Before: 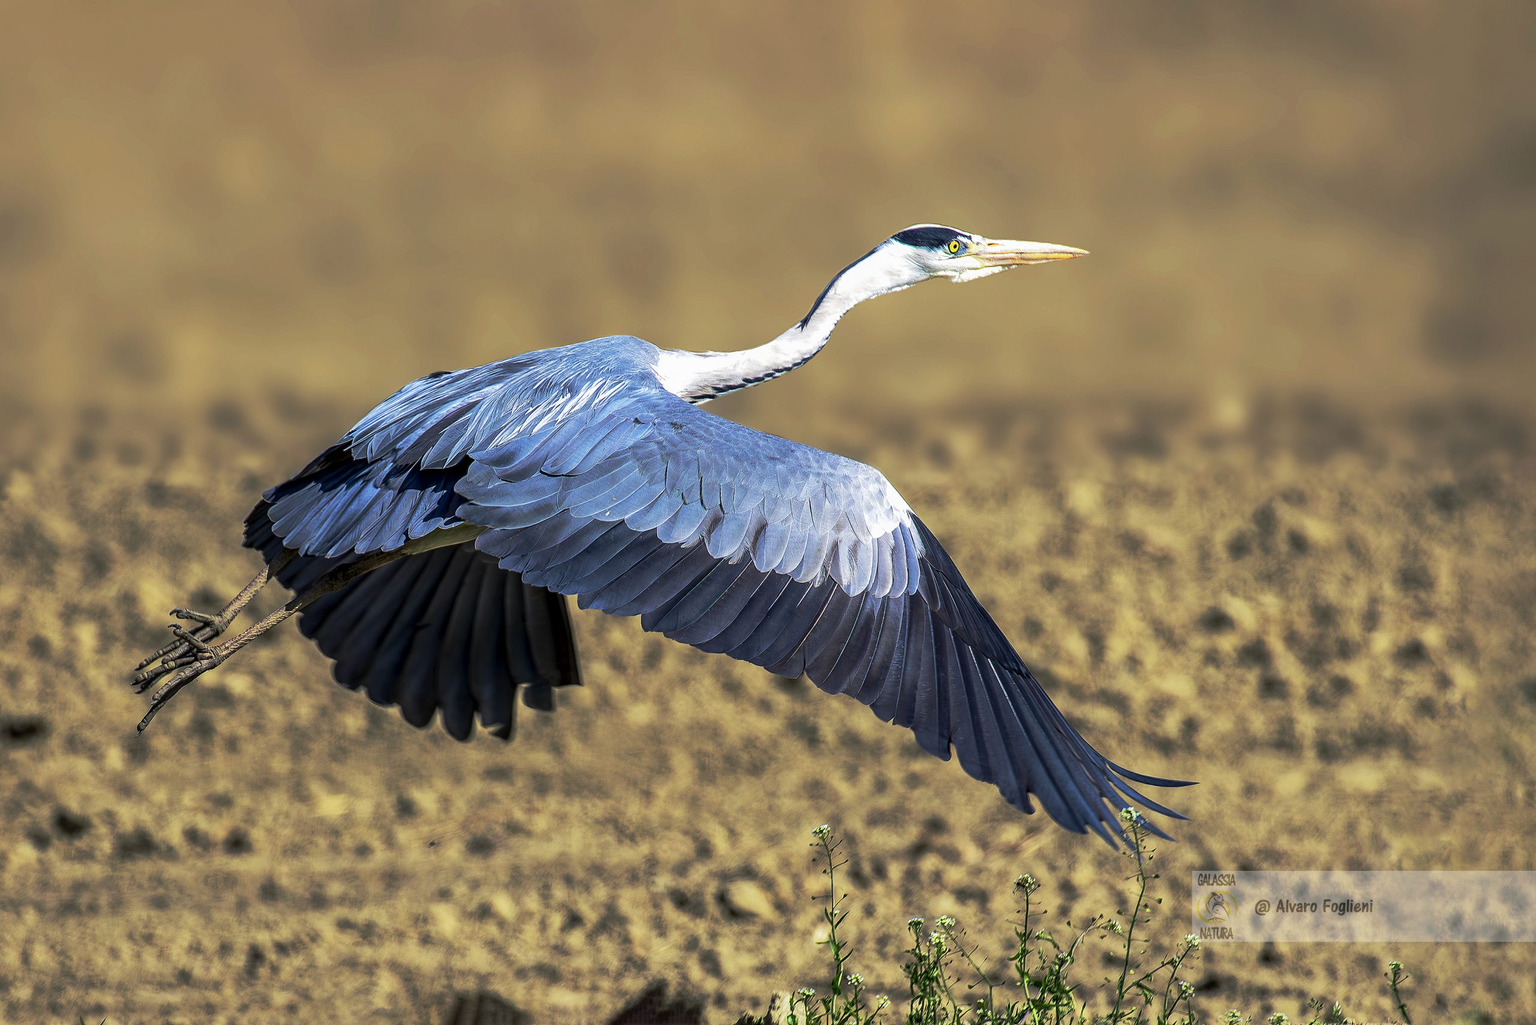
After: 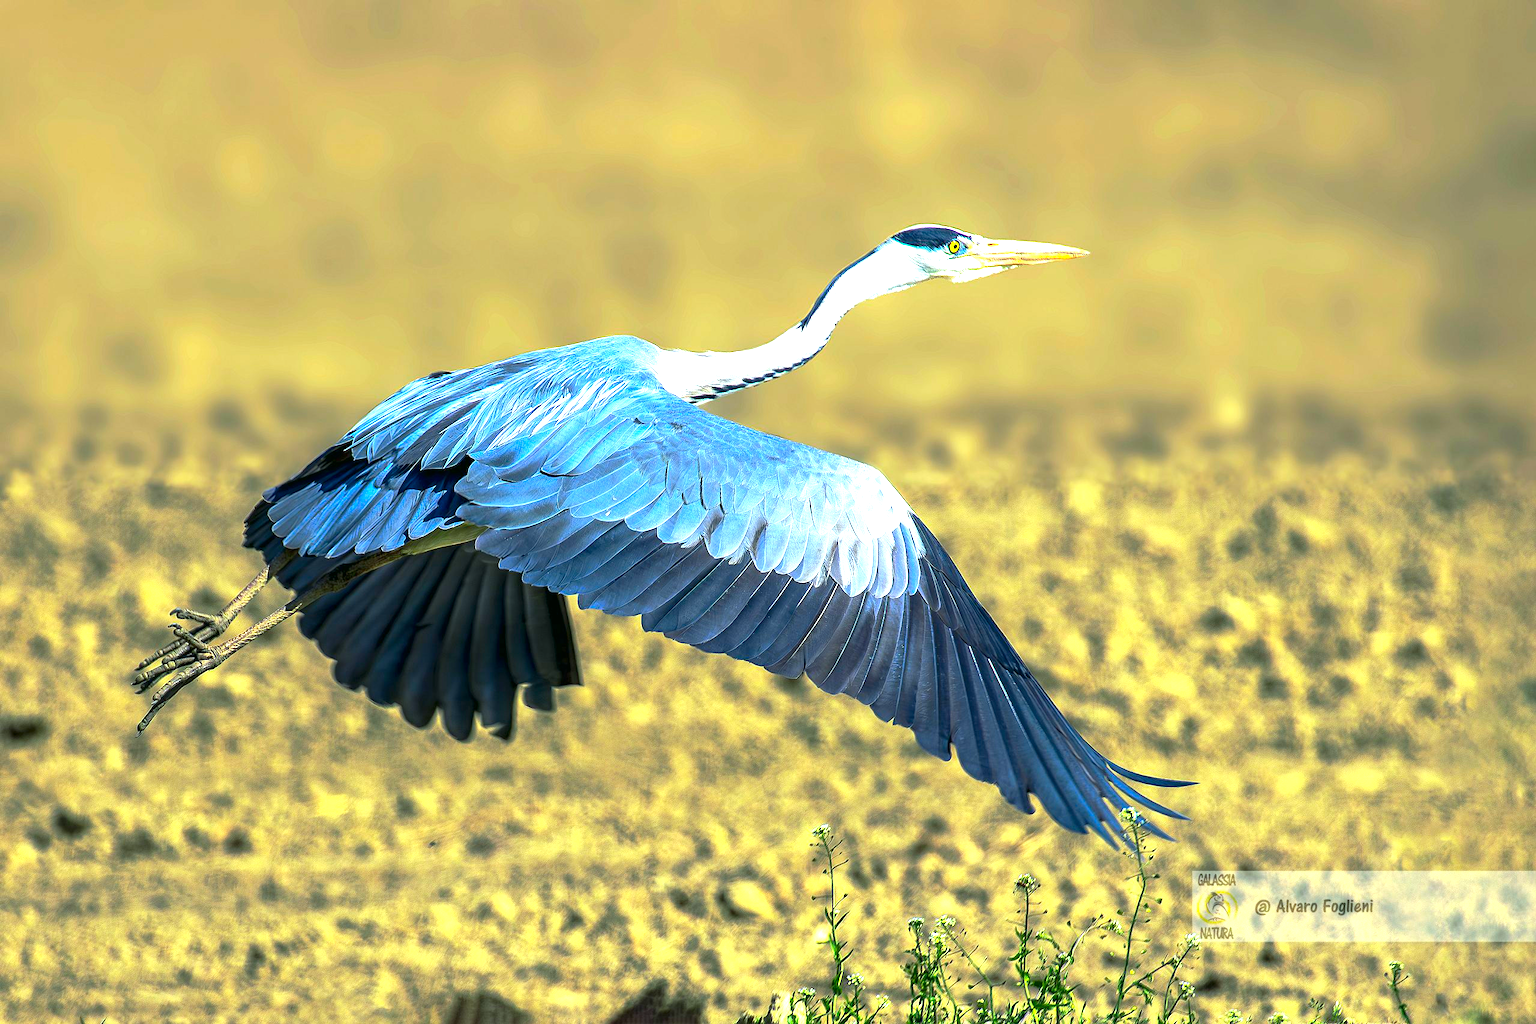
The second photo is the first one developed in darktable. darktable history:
exposure: black level correction 0, exposure 1.125 EV, compensate exposure bias true, compensate highlight preservation false
color correction: highlights a* -7.33, highlights b* 1.26, shadows a* -3.55, saturation 1.4
